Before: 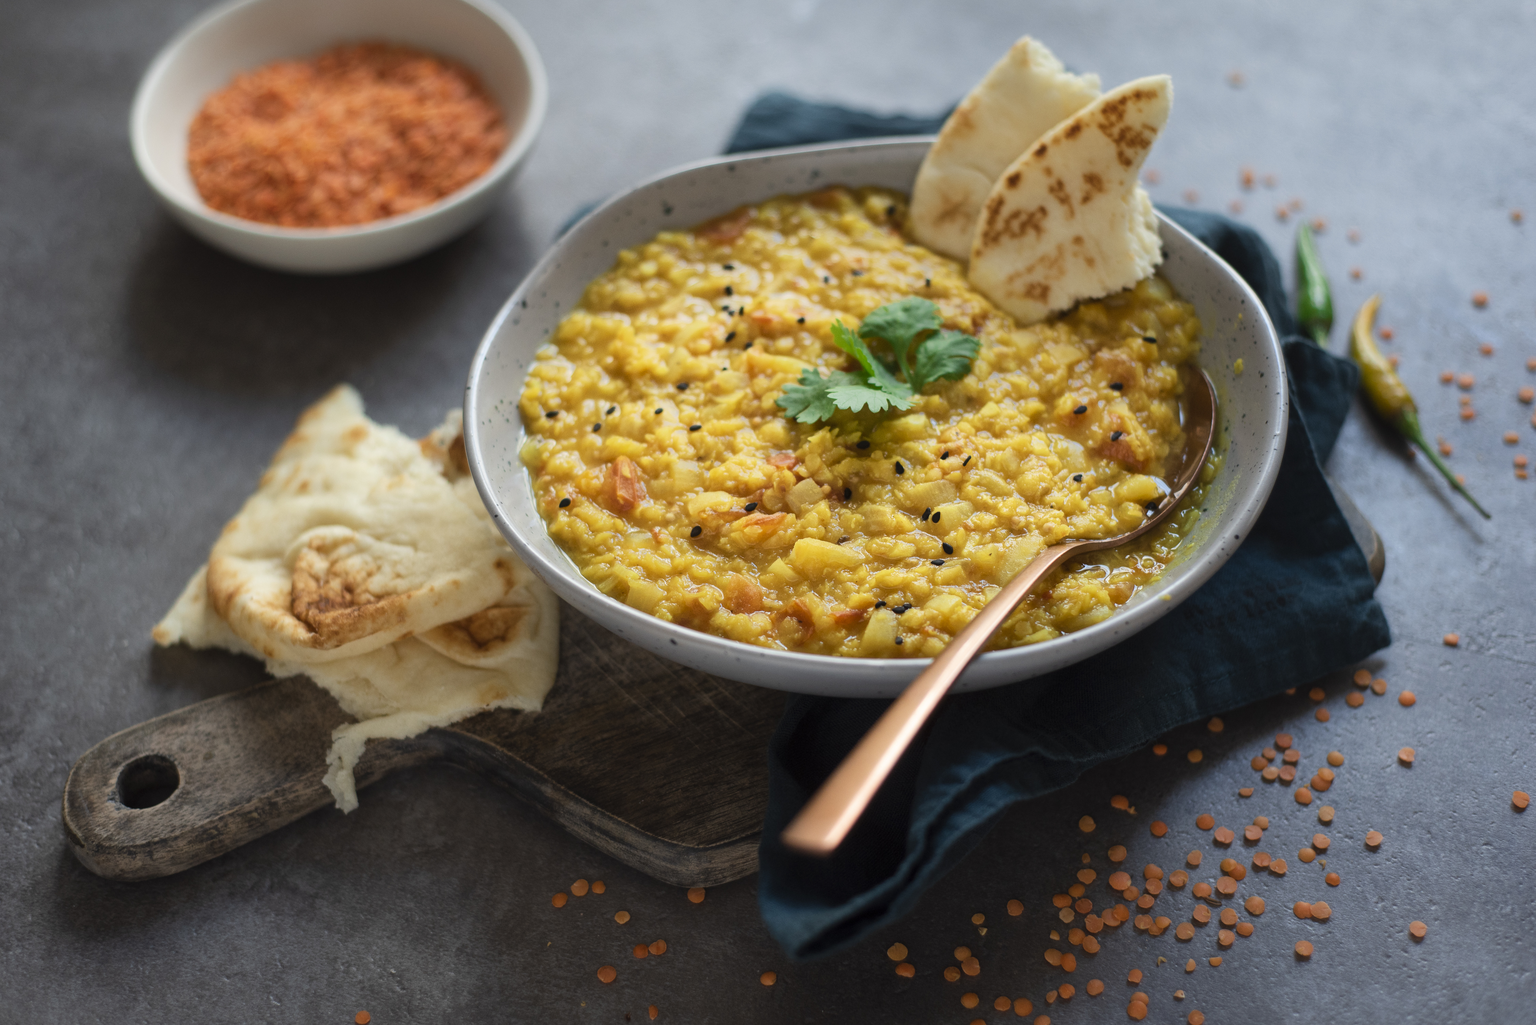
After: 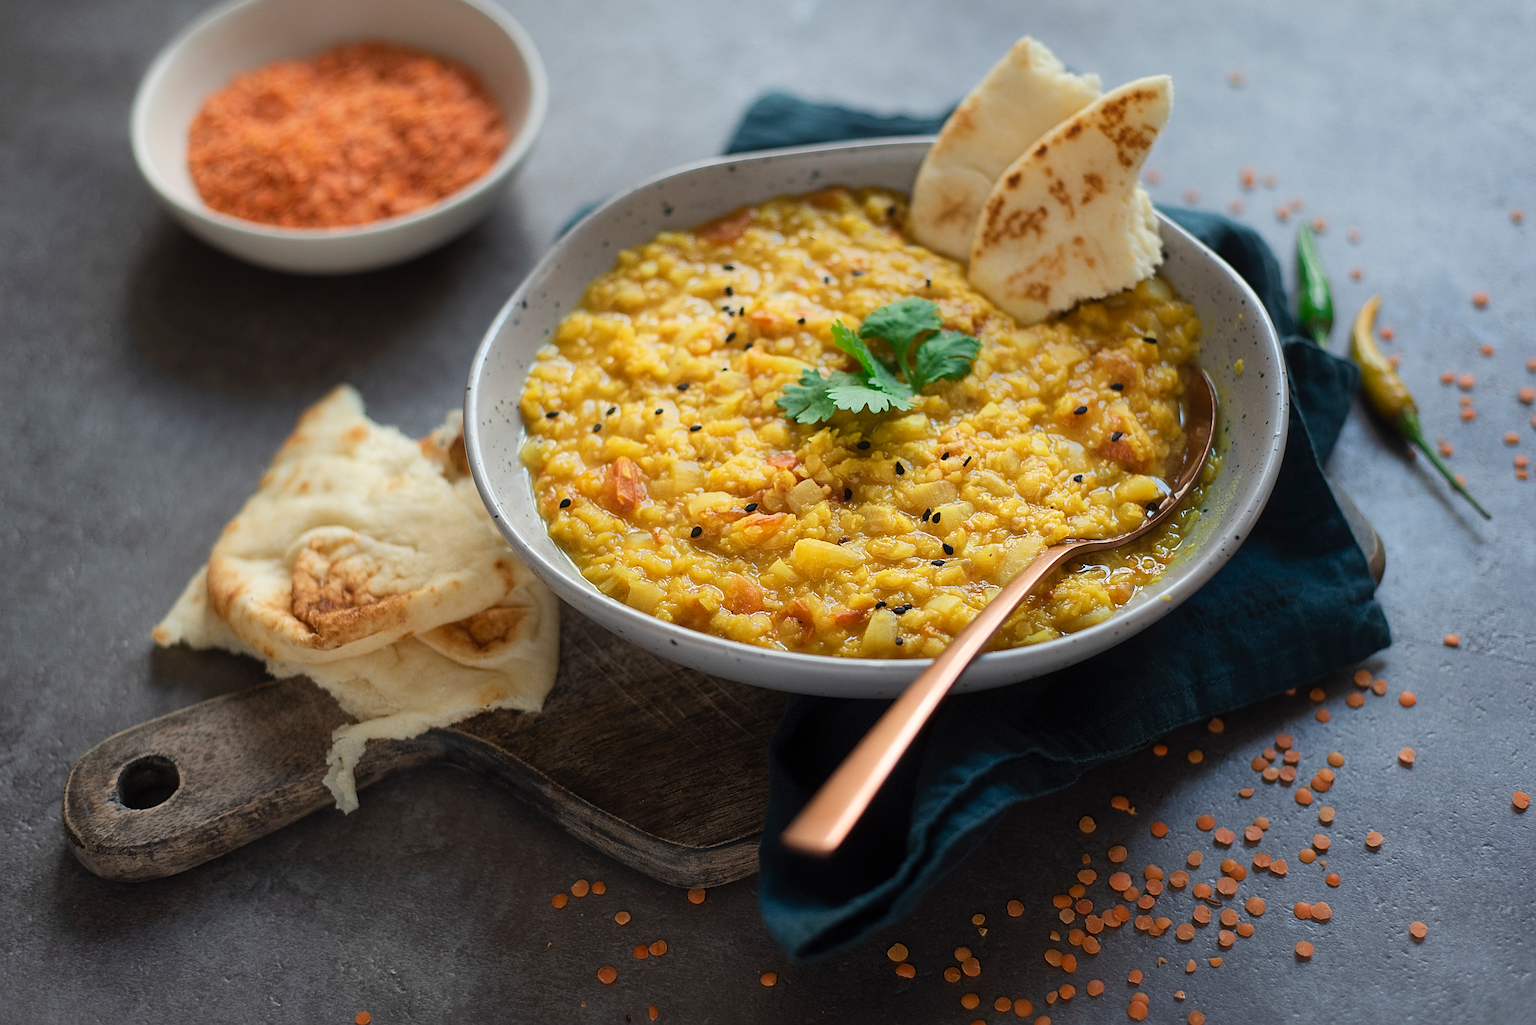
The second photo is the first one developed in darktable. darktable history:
contrast equalizer: y [[0.5, 0.5, 0.478, 0.5, 0.5, 0.5], [0.5 ×6], [0.5 ×6], [0 ×6], [0 ×6]]
sharpen: radius 3.025, amount 0.757
